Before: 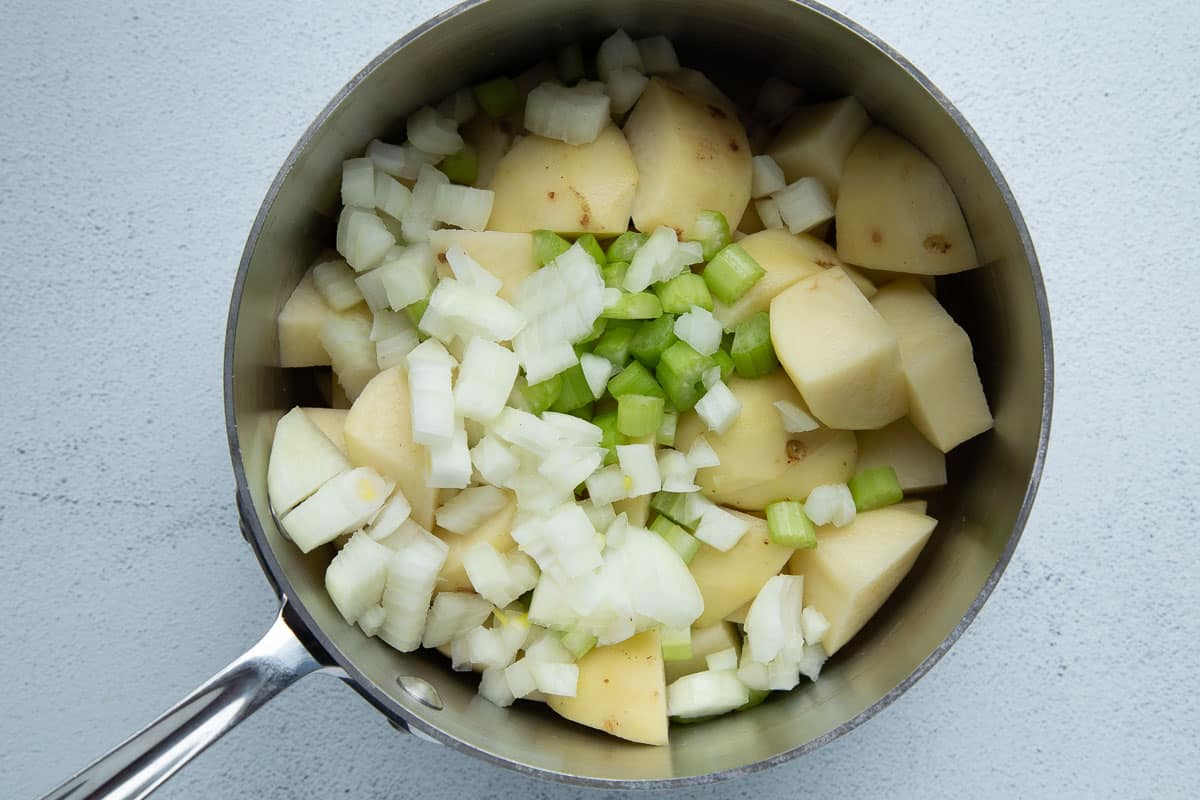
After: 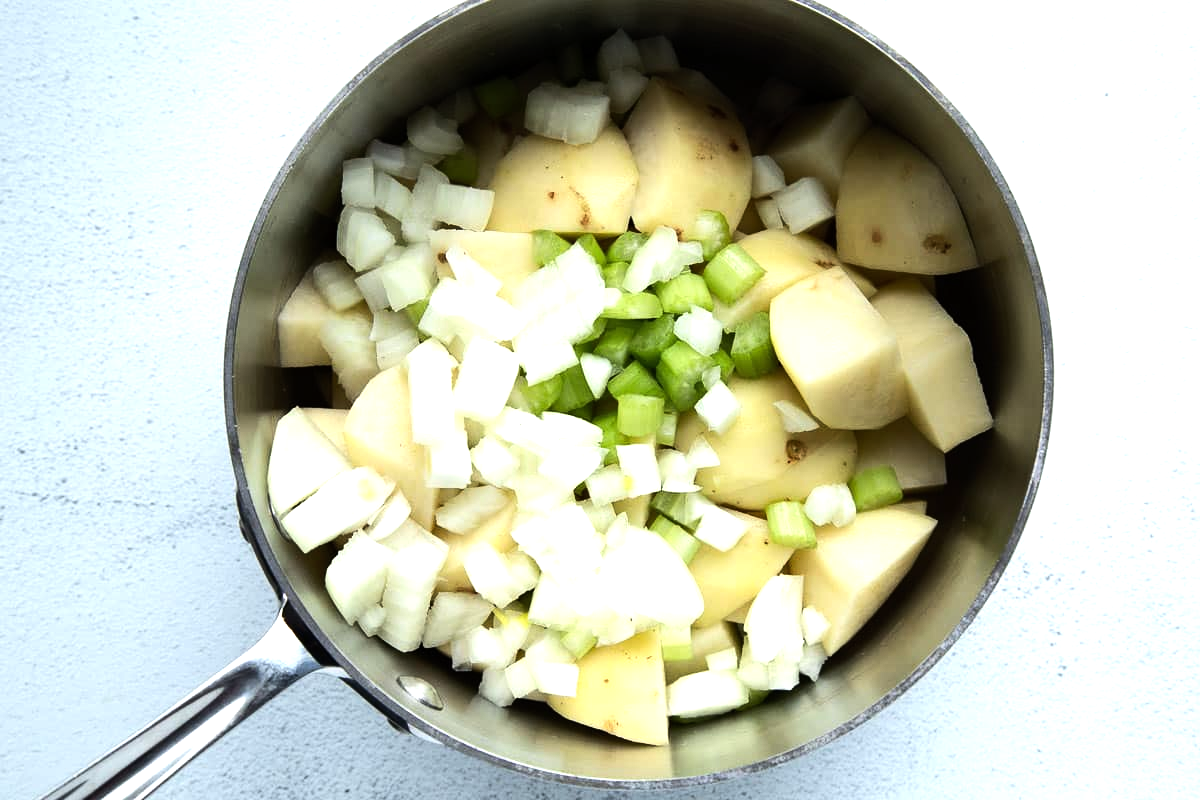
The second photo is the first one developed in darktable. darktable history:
base curve: curves: ch0 [(0, 0) (0.472, 0.508) (1, 1)]
tone equalizer: -8 EV -1.08 EV, -7 EV -1.01 EV, -6 EV -0.867 EV, -5 EV -0.578 EV, -3 EV 0.578 EV, -2 EV 0.867 EV, -1 EV 1.01 EV, +0 EV 1.08 EV, edges refinement/feathering 500, mask exposure compensation -1.57 EV, preserve details no
